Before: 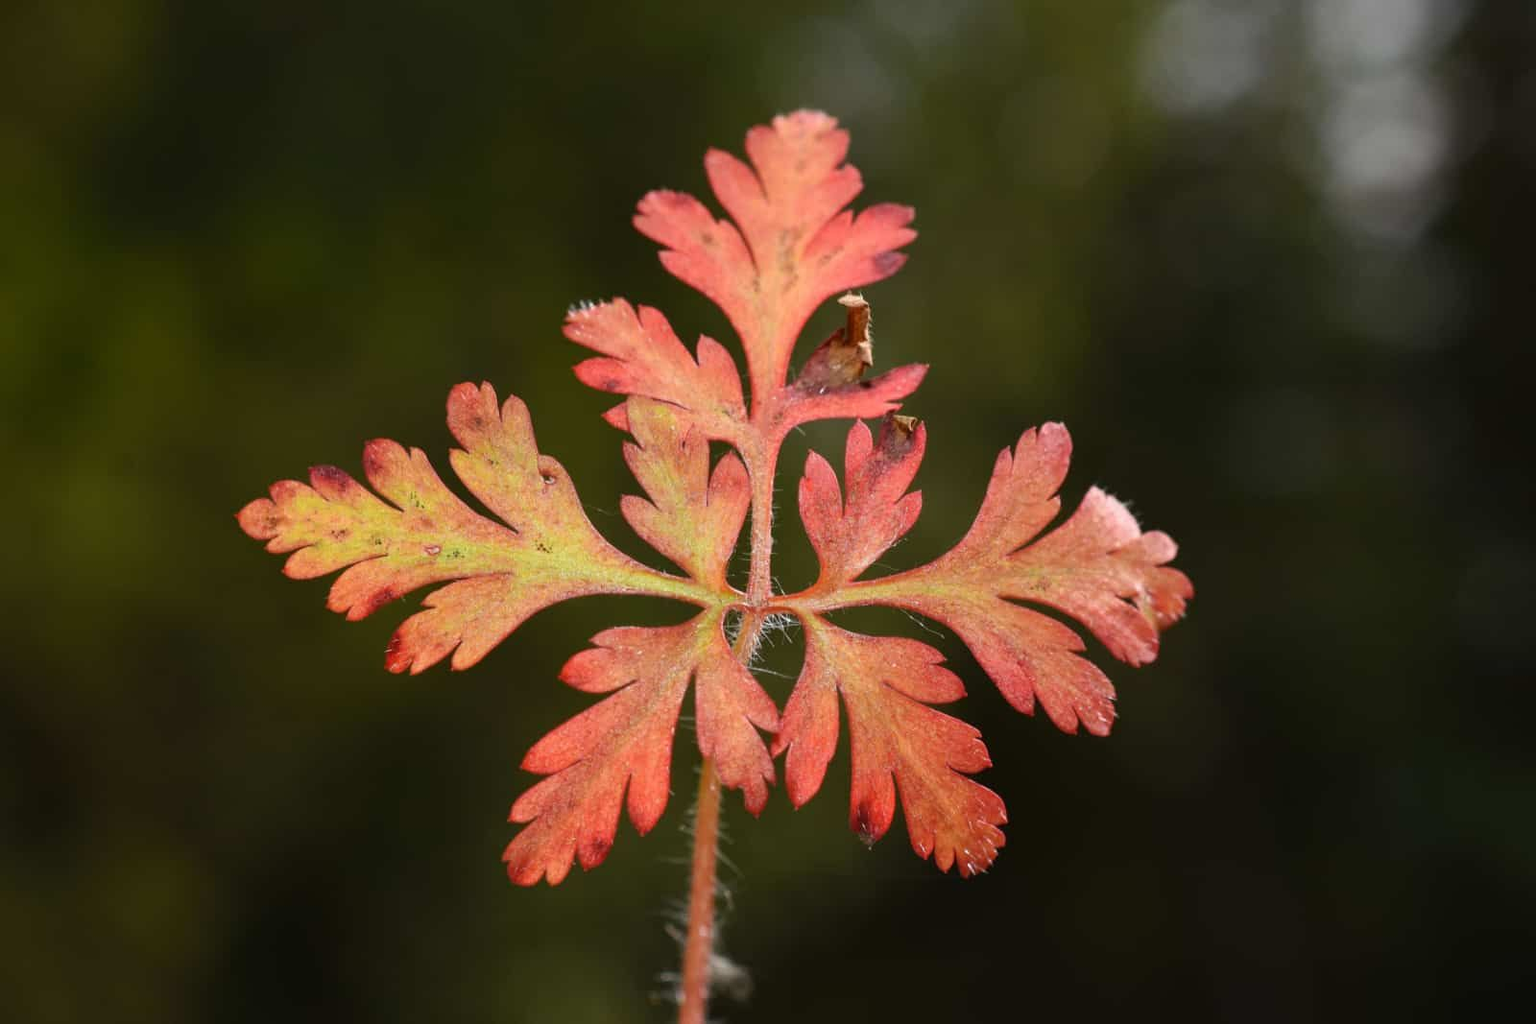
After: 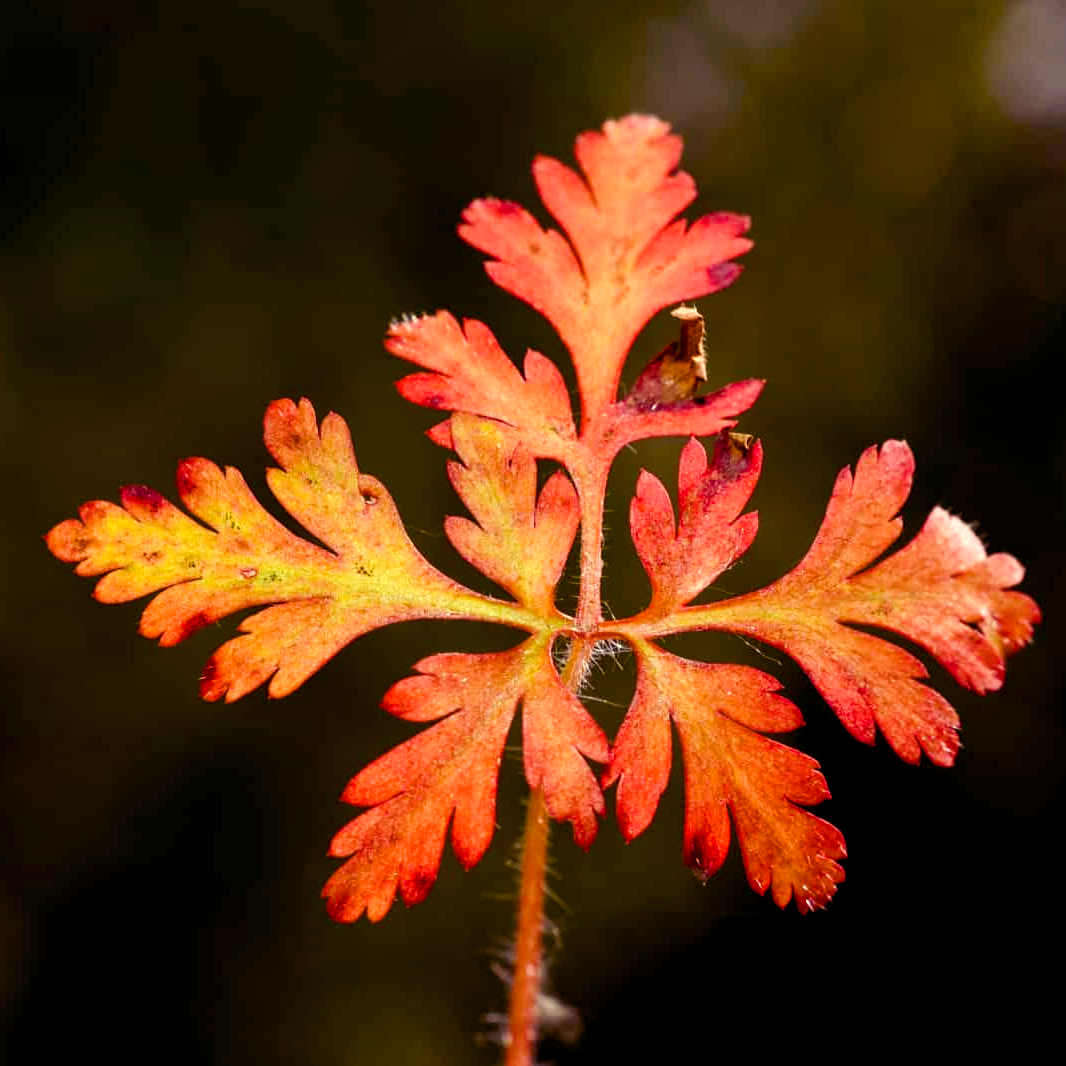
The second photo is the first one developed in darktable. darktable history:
crop and rotate: left 12.648%, right 20.685%
color balance rgb: shadows lift › luminance -21.66%, shadows lift › chroma 8.98%, shadows lift › hue 283.37°, power › chroma 1.55%, power › hue 25.59°, highlights gain › luminance 6.08%, highlights gain › chroma 2.55%, highlights gain › hue 90°, global offset › luminance -0.87%, perceptual saturation grading › global saturation 27.49%, perceptual saturation grading › highlights -28.39%, perceptual saturation grading › mid-tones 15.22%, perceptual saturation grading › shadows 33.98%, perceptual brilliance grading › highlights 10%, perceptual brilliance grading › mid-tones 5%
